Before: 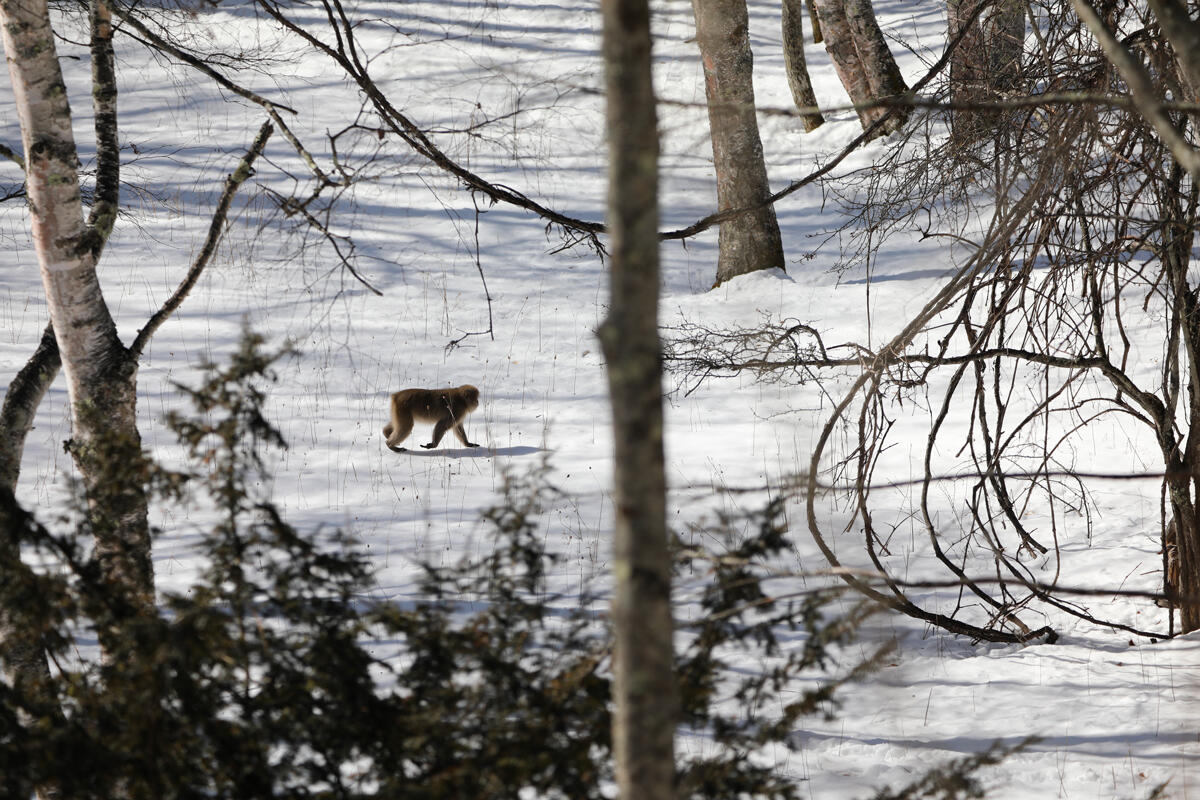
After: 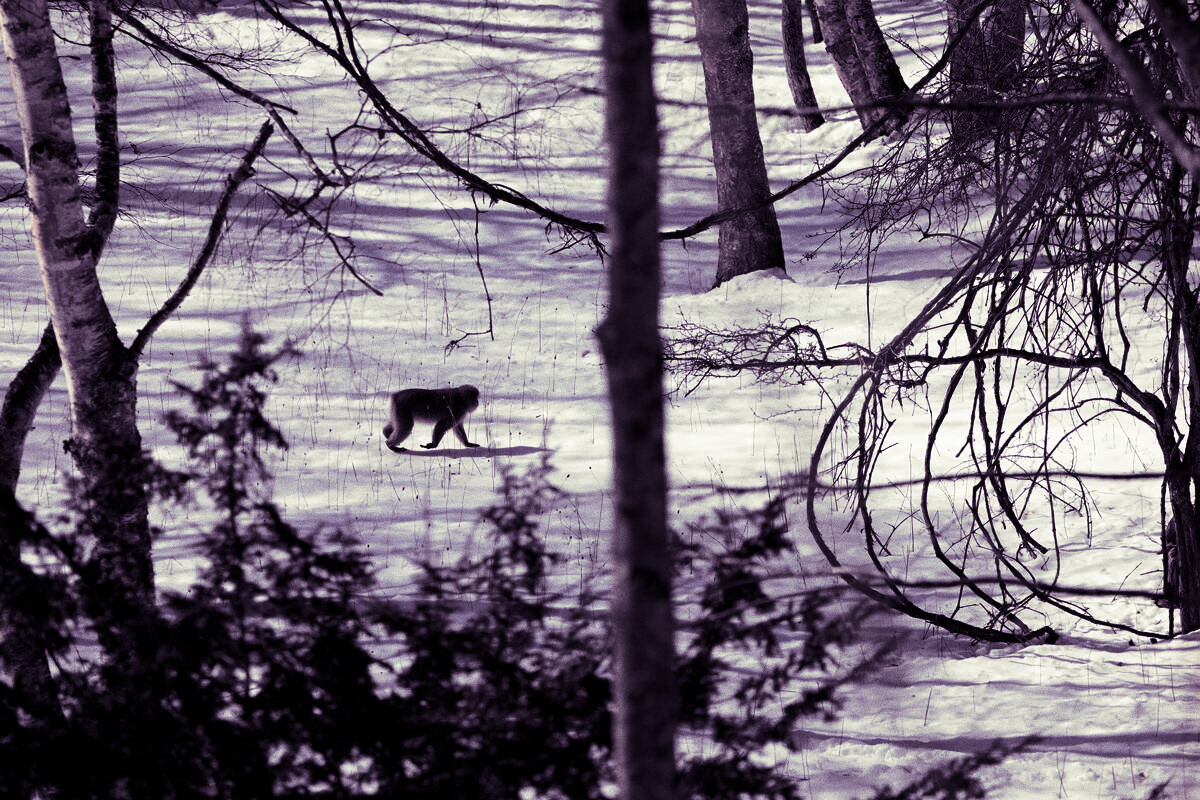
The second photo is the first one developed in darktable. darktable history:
contrast brightness saturation: contrast 0.1, brightness -0.26, saturation 0.14
split-toning: shadows › hue 266.4°, shadows › saturation 0.4, highlights › hue 61.2°, highlights › saturation 0.3, compress 0%
grain: coarseness 0.47 ISO
